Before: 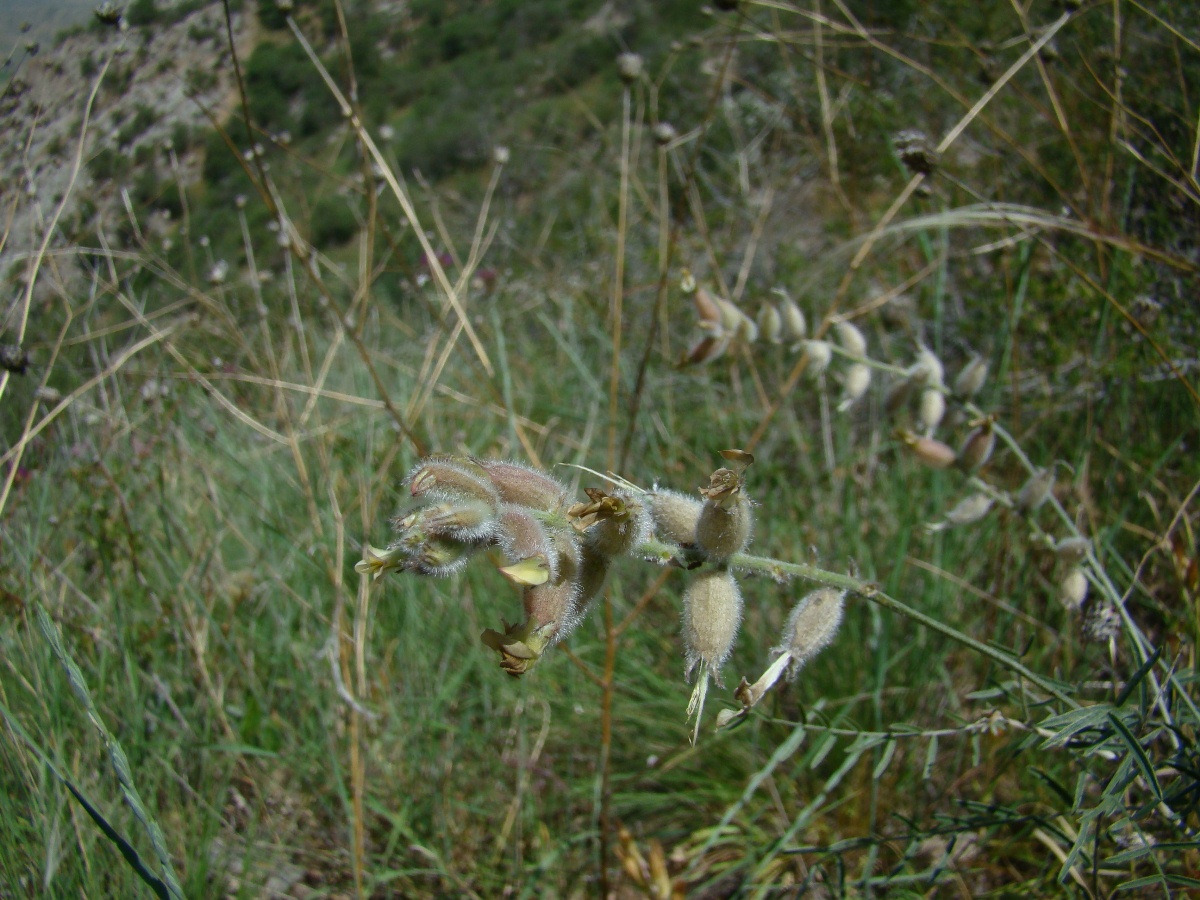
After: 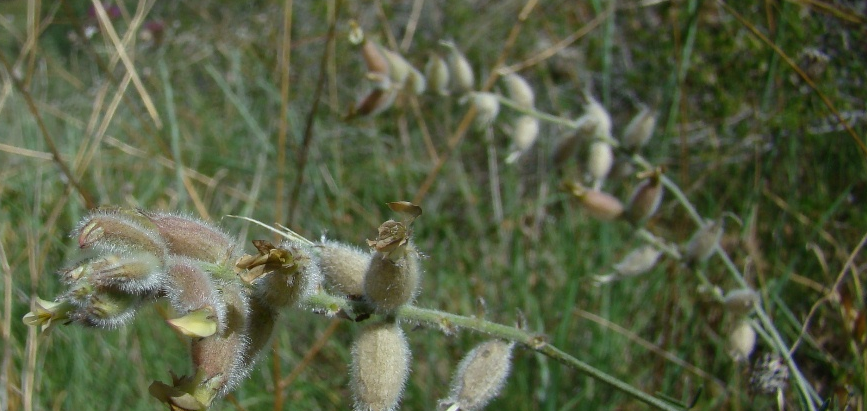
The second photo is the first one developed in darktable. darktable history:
crop and rotate: left 27.674%, top 27.606%, bottom 26.704%
